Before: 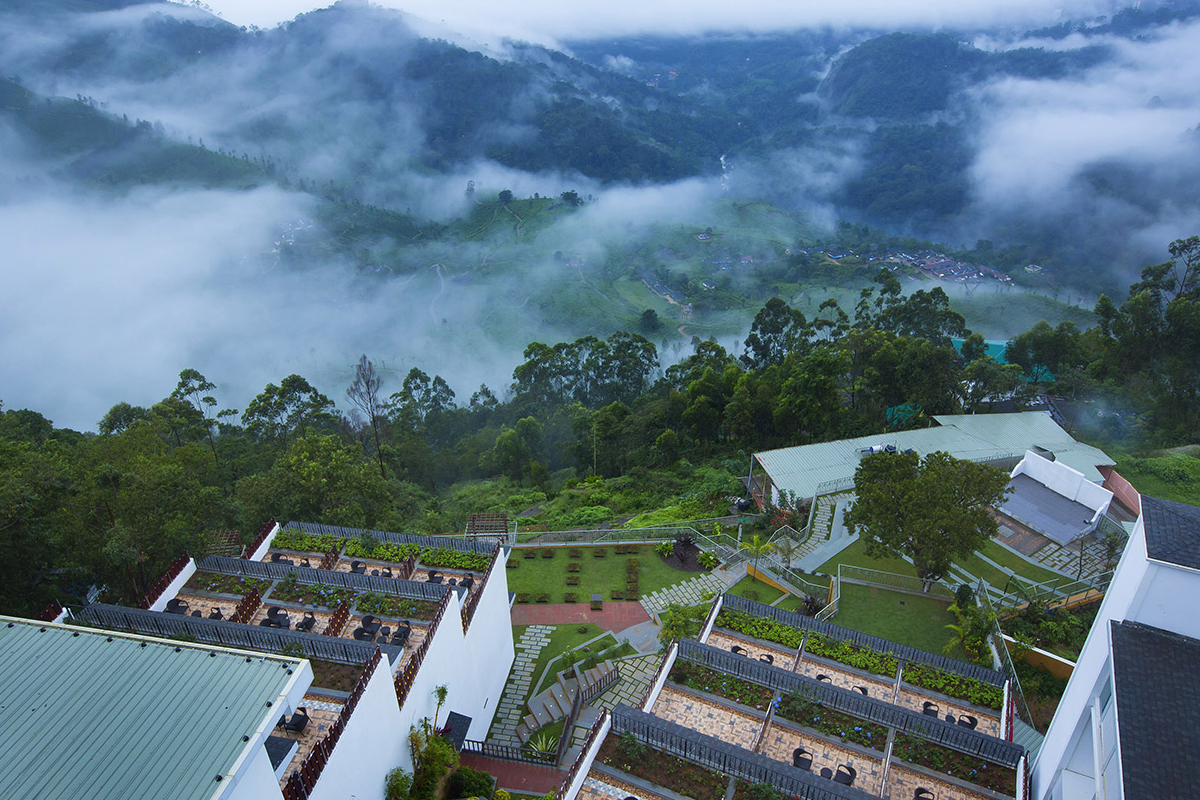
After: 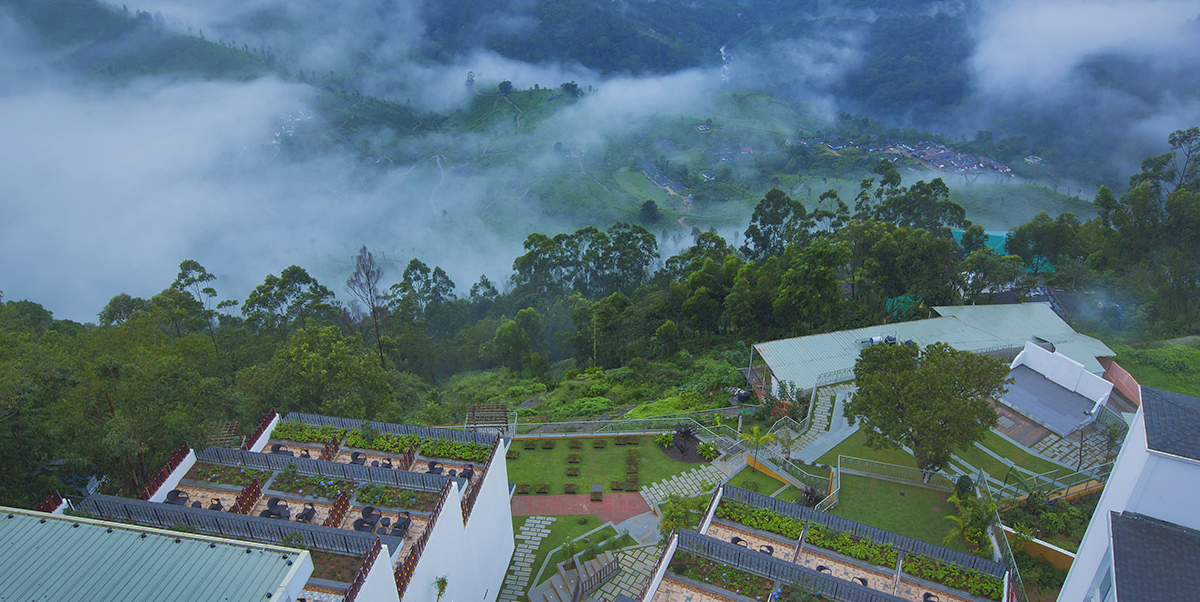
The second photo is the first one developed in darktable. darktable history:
shadows and highlights: shadows 61.32, highlights -59.77
crop: top 13.637%, bottom 11.079%
contrast equalizer: y [[0.439, 0.44, 0.442, 0.457, 0.493, 0.498], [0.5 ×6], [0.5 ×6], [0 ×6], [0 ×6]], mix 0.159
